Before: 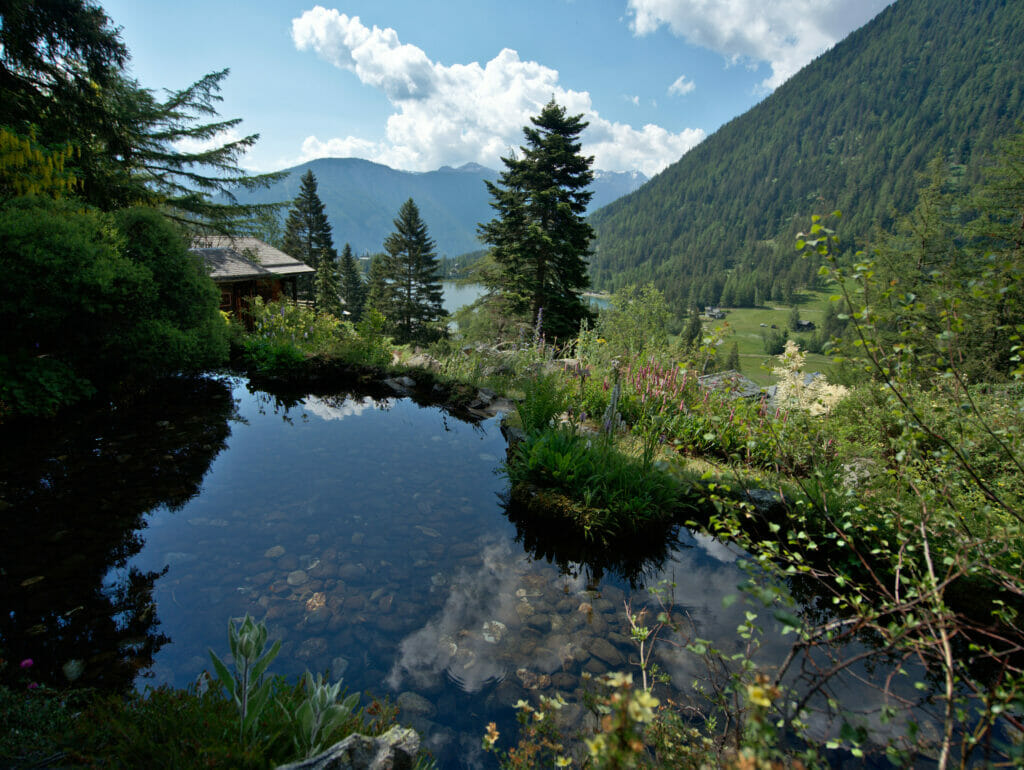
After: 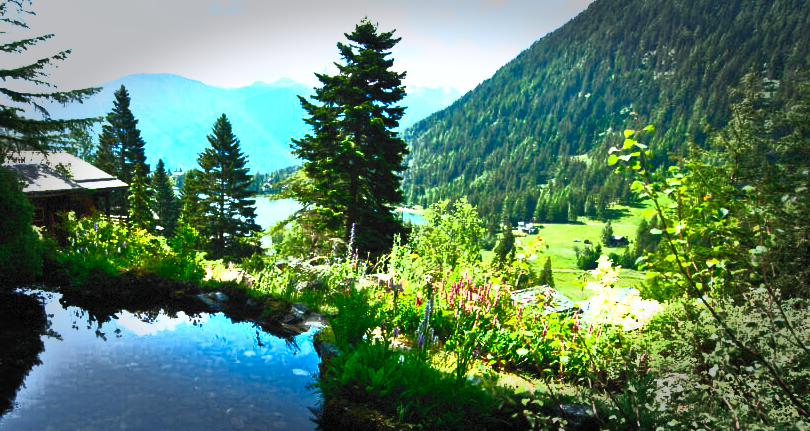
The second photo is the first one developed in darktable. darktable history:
filmic rgb: black relative exposure -8 EV, white relative exposure 2.34 EV, hardness 6.65, preserve chrominance no, color science v5 (2021), contrast in shadows safe, contrast in highlights safe
tone curve: curves: ch0 [(0, 0) (0.48, 0.431) (0.7, 0.609) (0.864, 0.854) (1, 1)], color space Lab, independent channels, preserve colors none
color correction: highlights a* -0.137, highlights b* -5.31, shadows a* -0.13, shadows b* -0.088
vignetting: fall-off start 66.82%, fall-off radius 39.74%, automatic ratio true, width/height ratio 0.679, dithering 8-bit output, unbound false
contrast brightness saturation: contrast 0.98, brightness 0.981, saturation 0.983
crop: left 18.356%, top 11.094%, right 2.461%, bottom 32.873%
exposure: exposure 0.401 EV, compensate highlight preservation false
